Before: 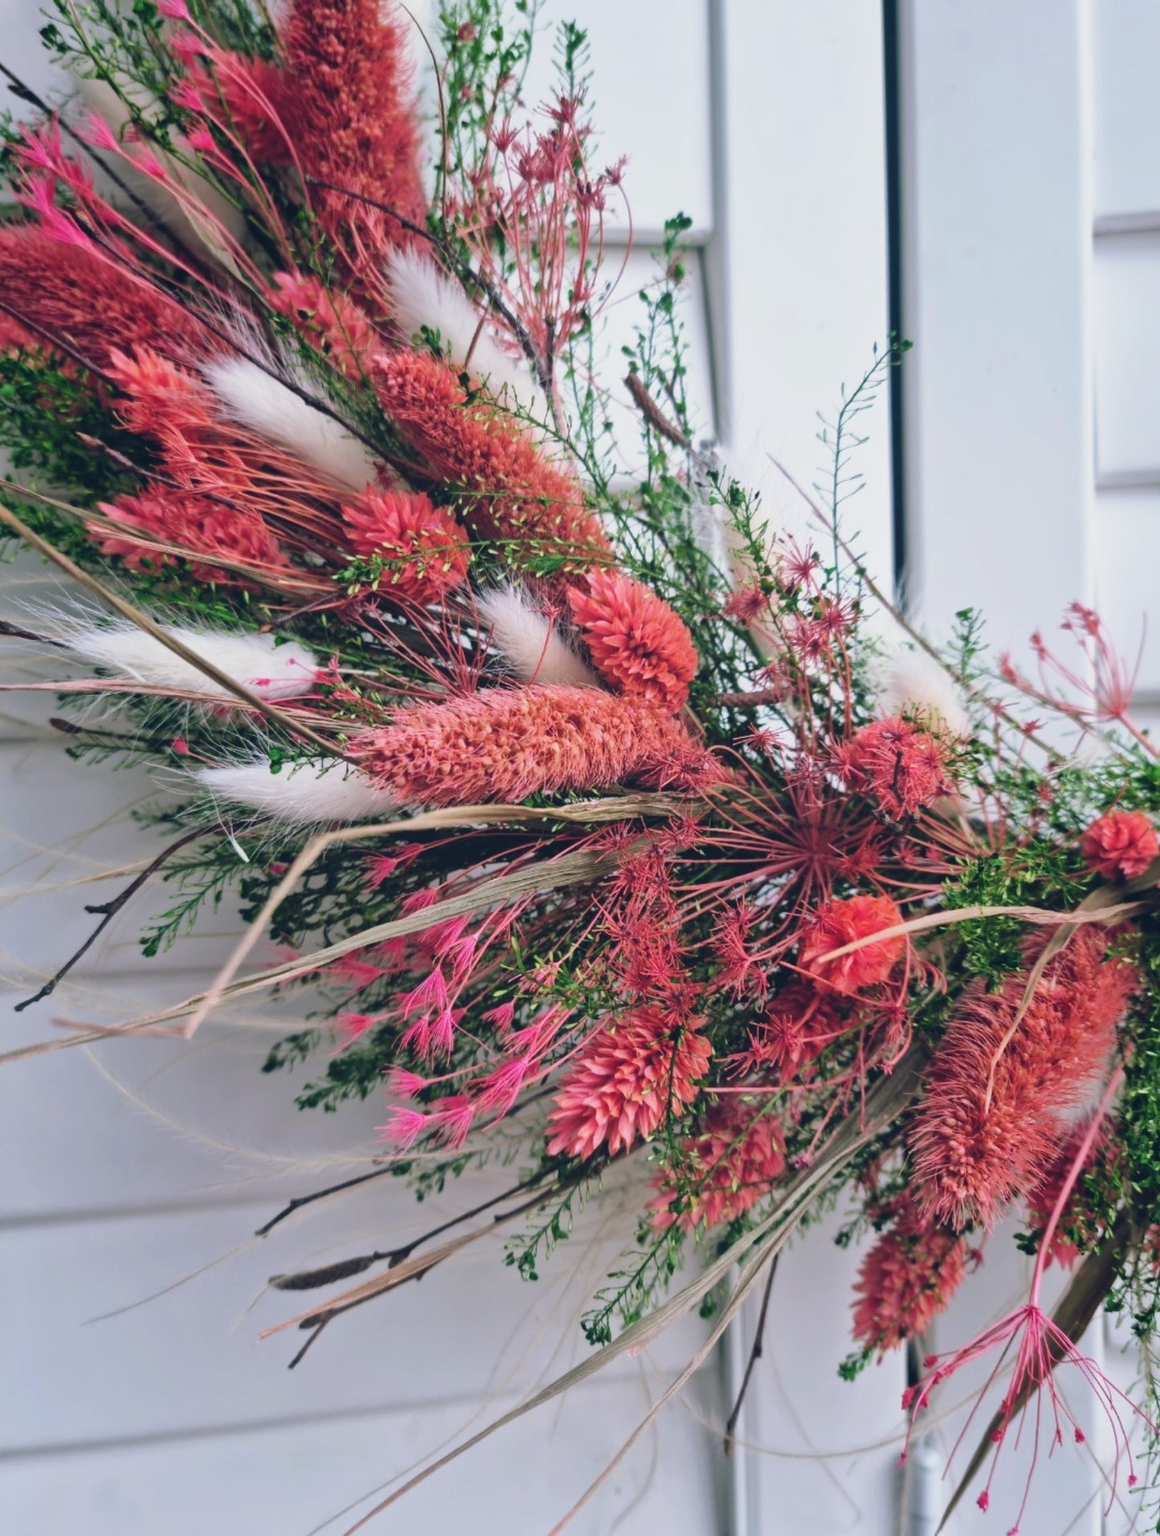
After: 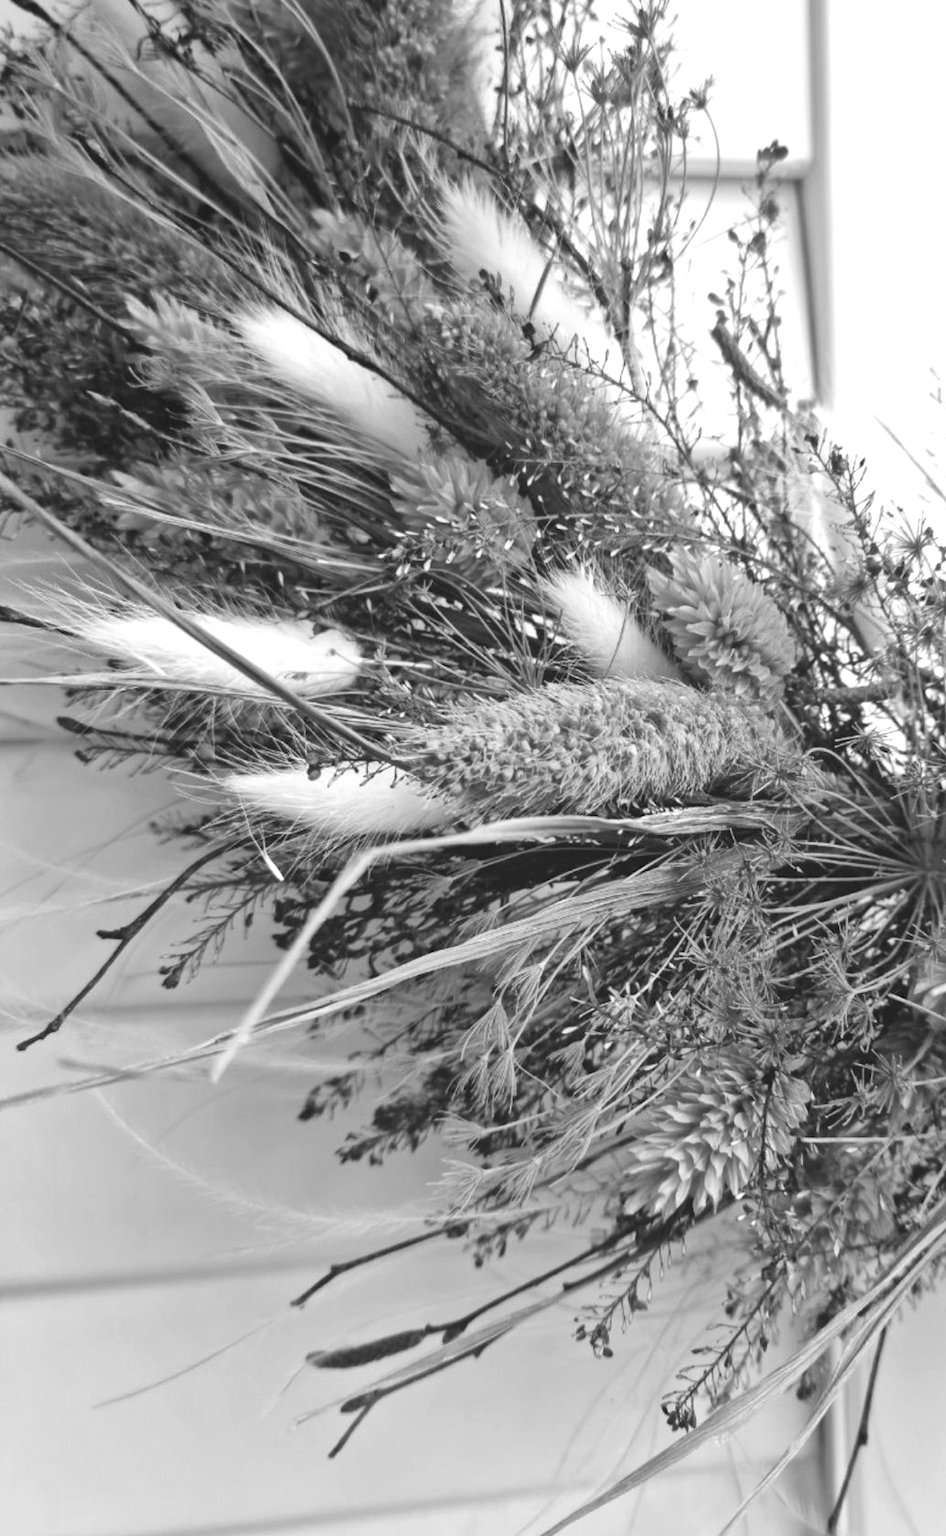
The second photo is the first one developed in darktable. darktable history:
monochrome: a 32, b 64, size 2.3
crop: top 5.803%, right 27.864%, bottom 5.804%
white balance: red 0.967, blue 1.049
exposure: exposure 0.661 EV, compensate highlight preservation false
